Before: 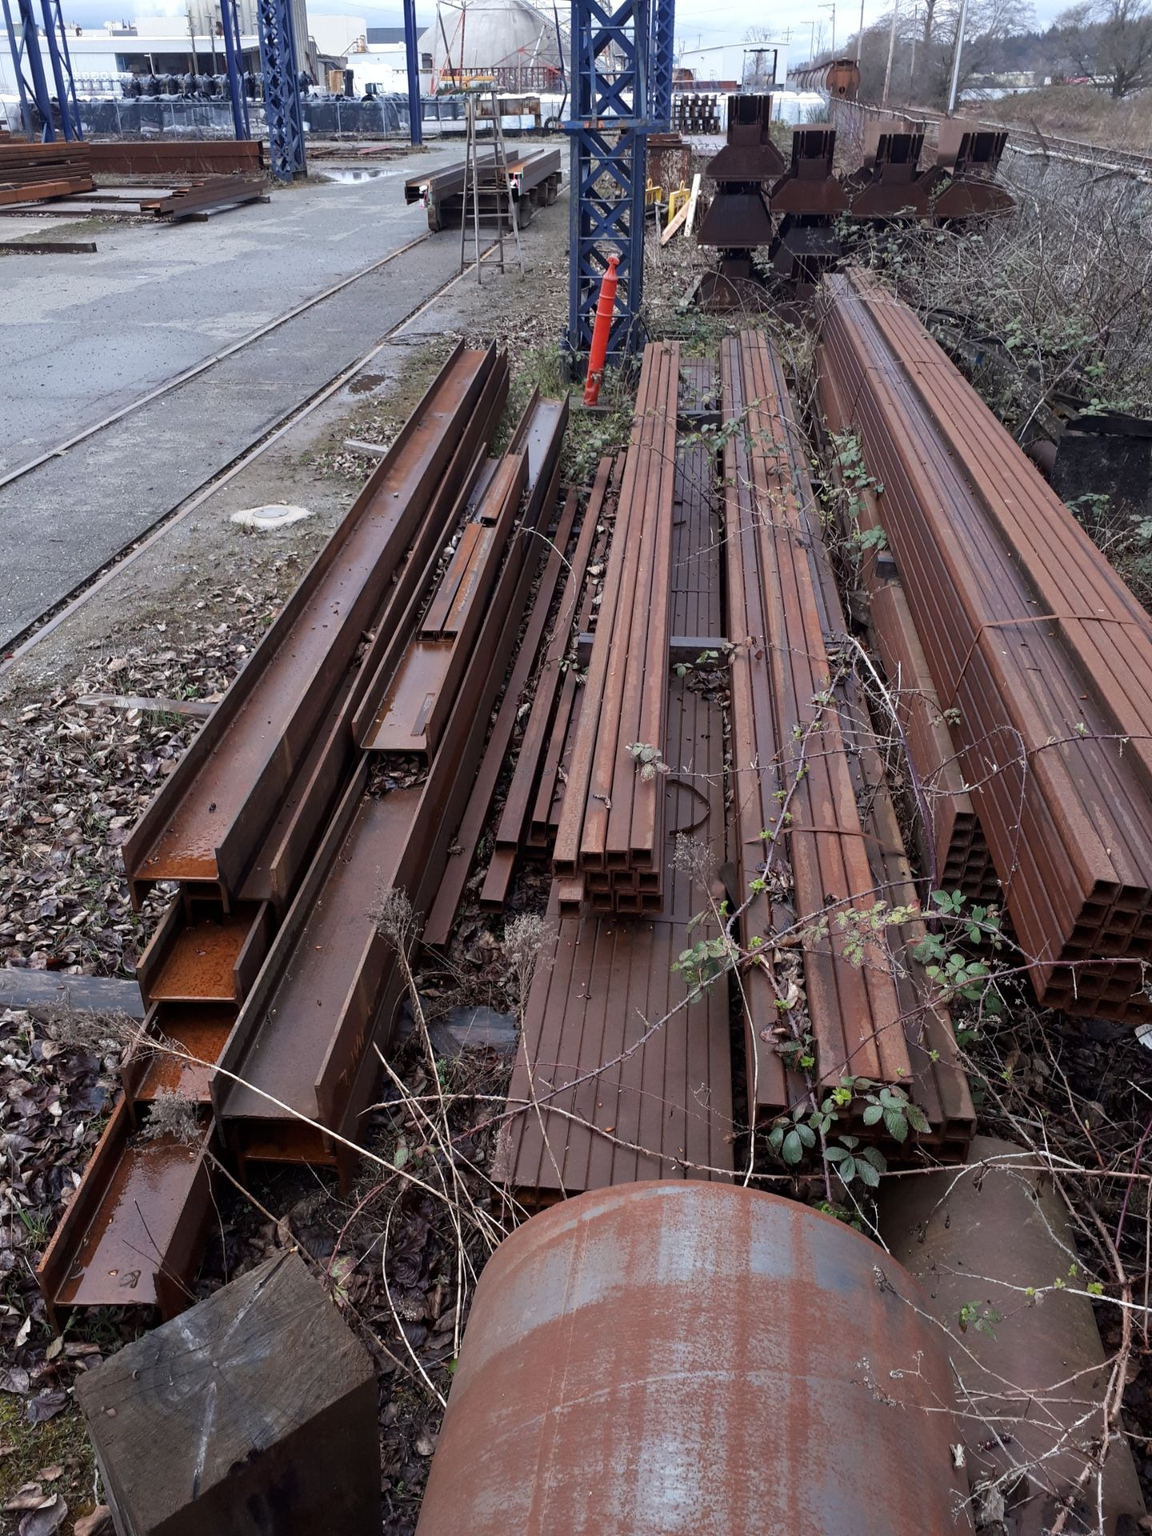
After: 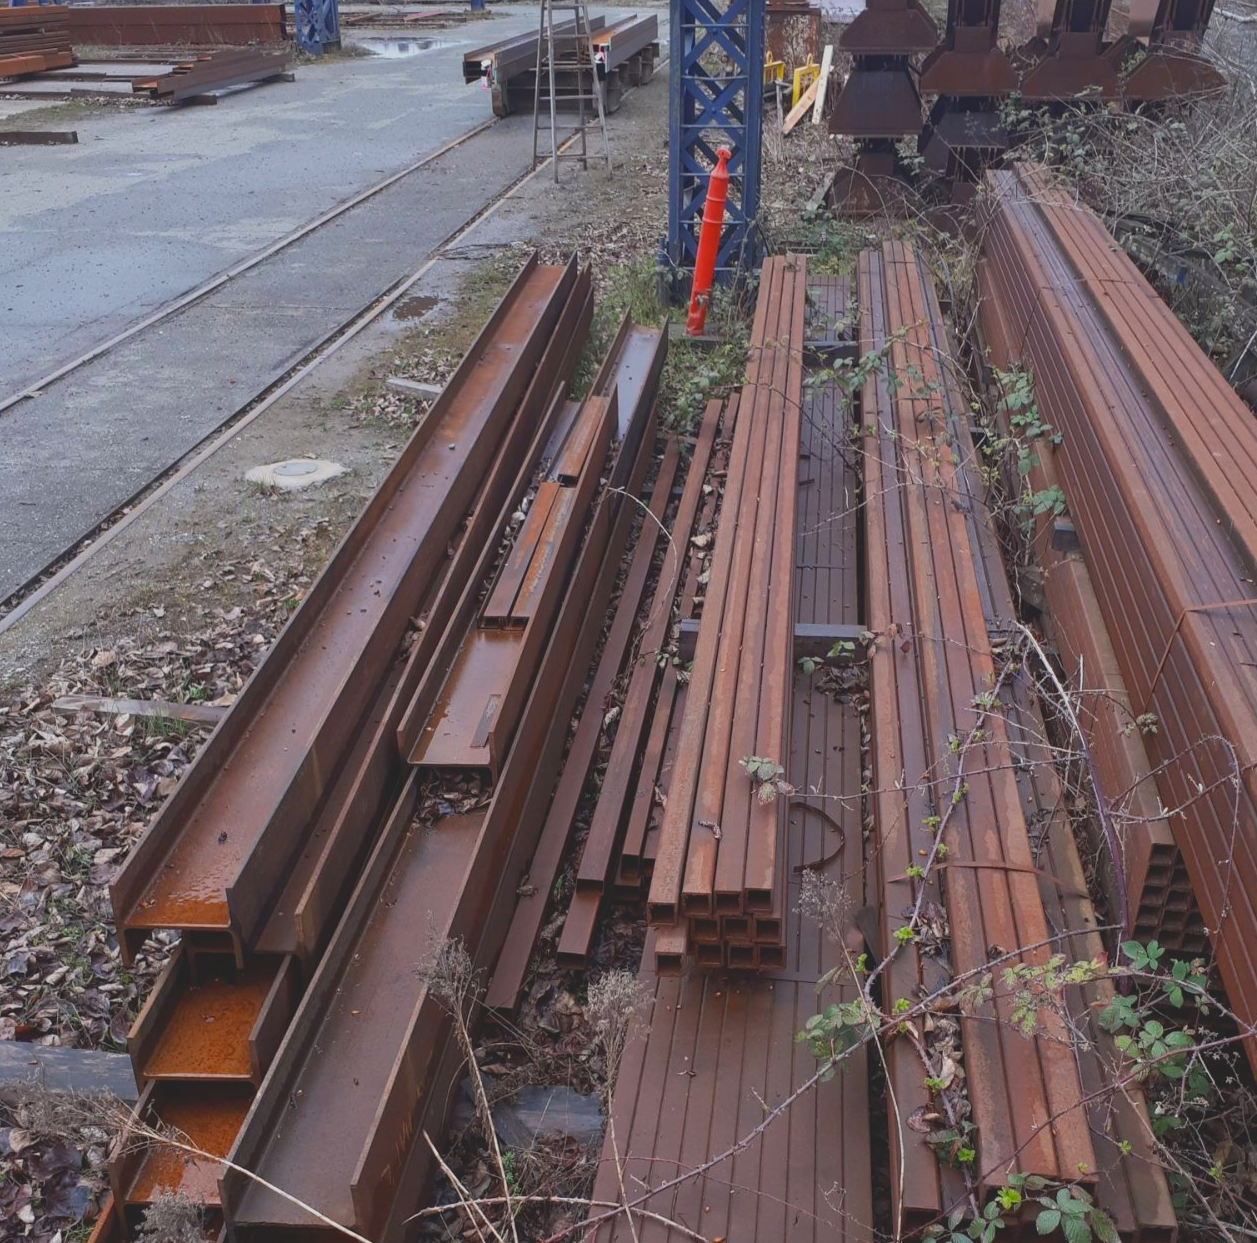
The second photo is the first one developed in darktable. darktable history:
contrast brightness saturation: contrast -0.271
crop: left 3.007%, top 8.982%, right 9.644%, bottom 26.278%
color balance rgb: linear chroma grading › shadows -9.621%, linear chroma grading › global chroma 19.536%, perceptual saturation grading › global saturation 0.74%, perceptual brilliance grading › global brilliance 15.187%, perceptual brilliance grading › shadows -35.667%, global vibrance -8.619%, contrast -13.153%, saturation formula JzAzBz (2021)
